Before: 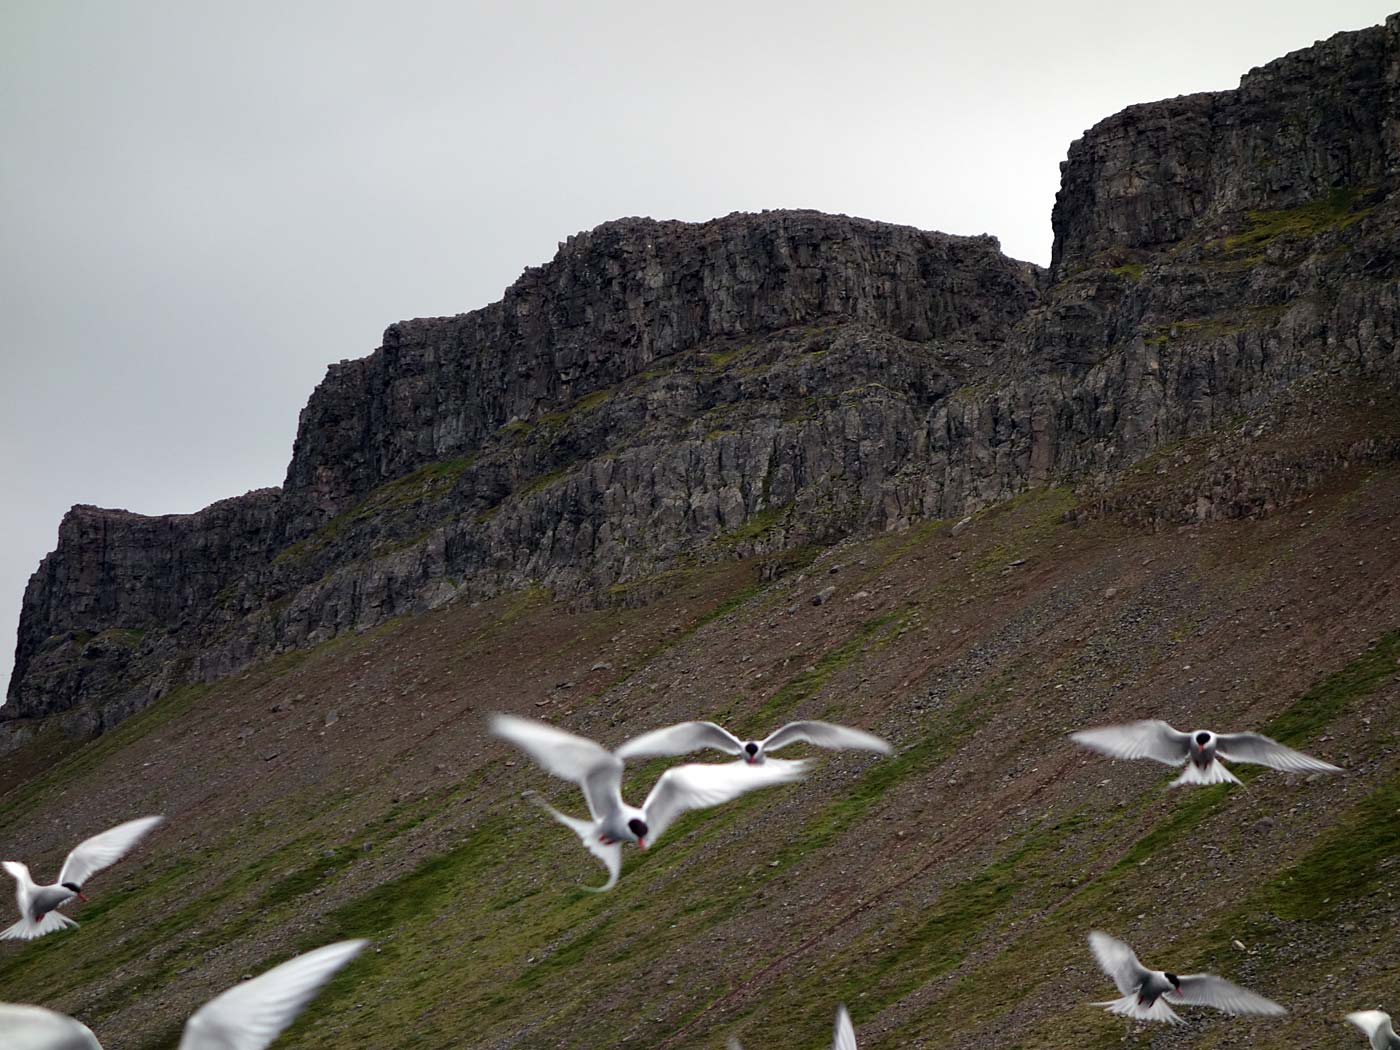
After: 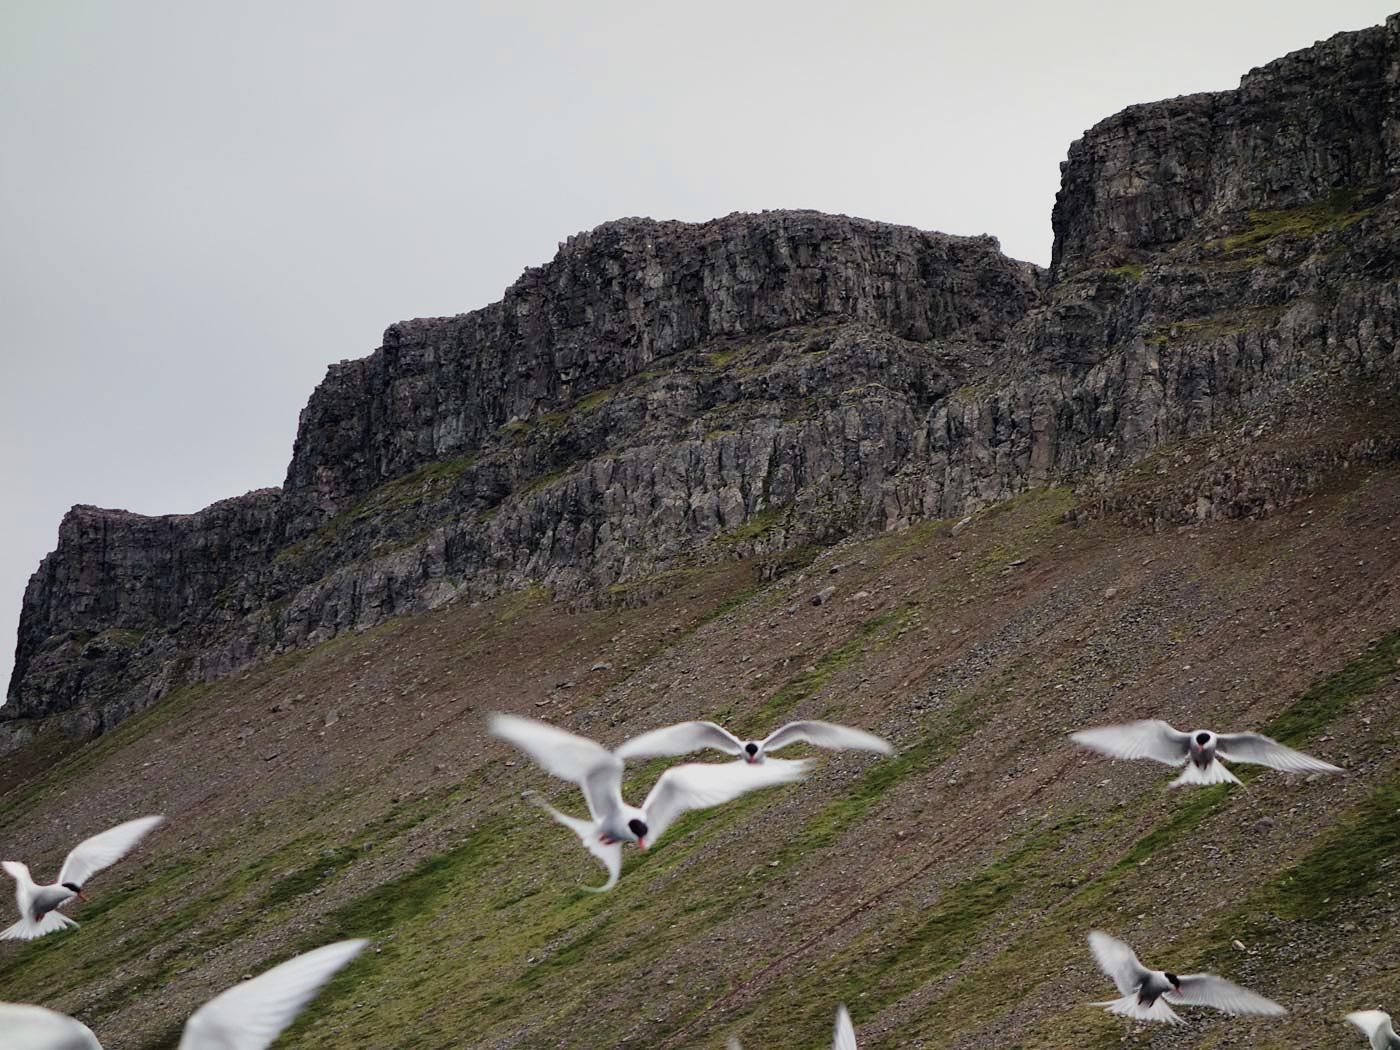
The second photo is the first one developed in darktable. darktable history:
exposure: black level correction -0.005, exposure 0.617 EV, compensate highlight preservation false
filmic rgb: black relative exposure -7.33 EV, white relative exposure 5.06 EV, hardness 3.22
